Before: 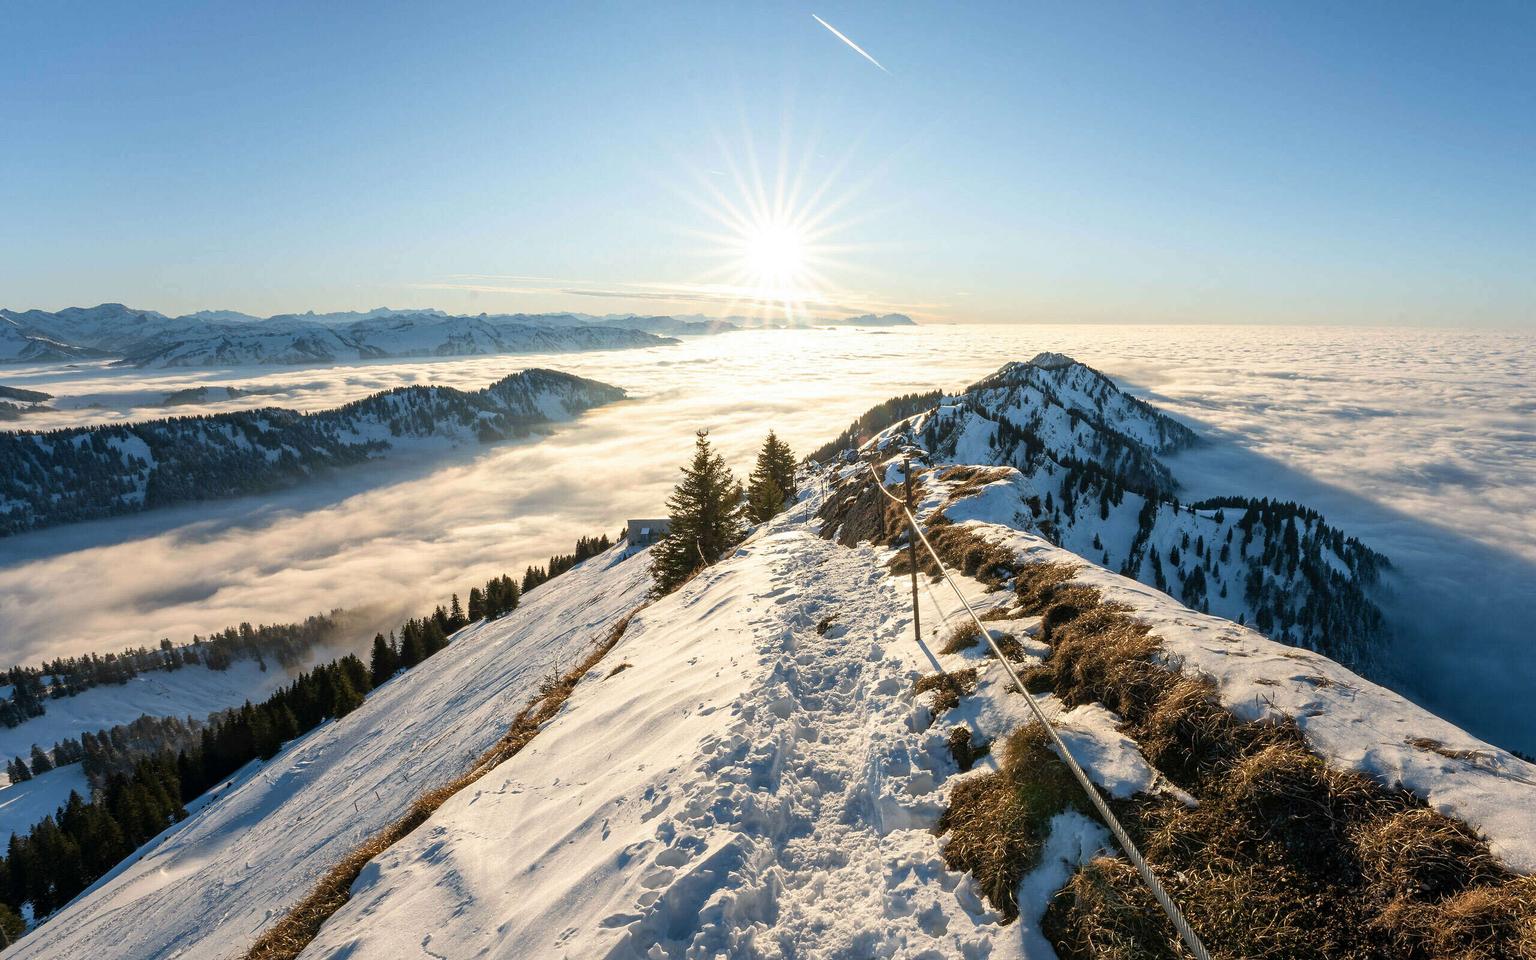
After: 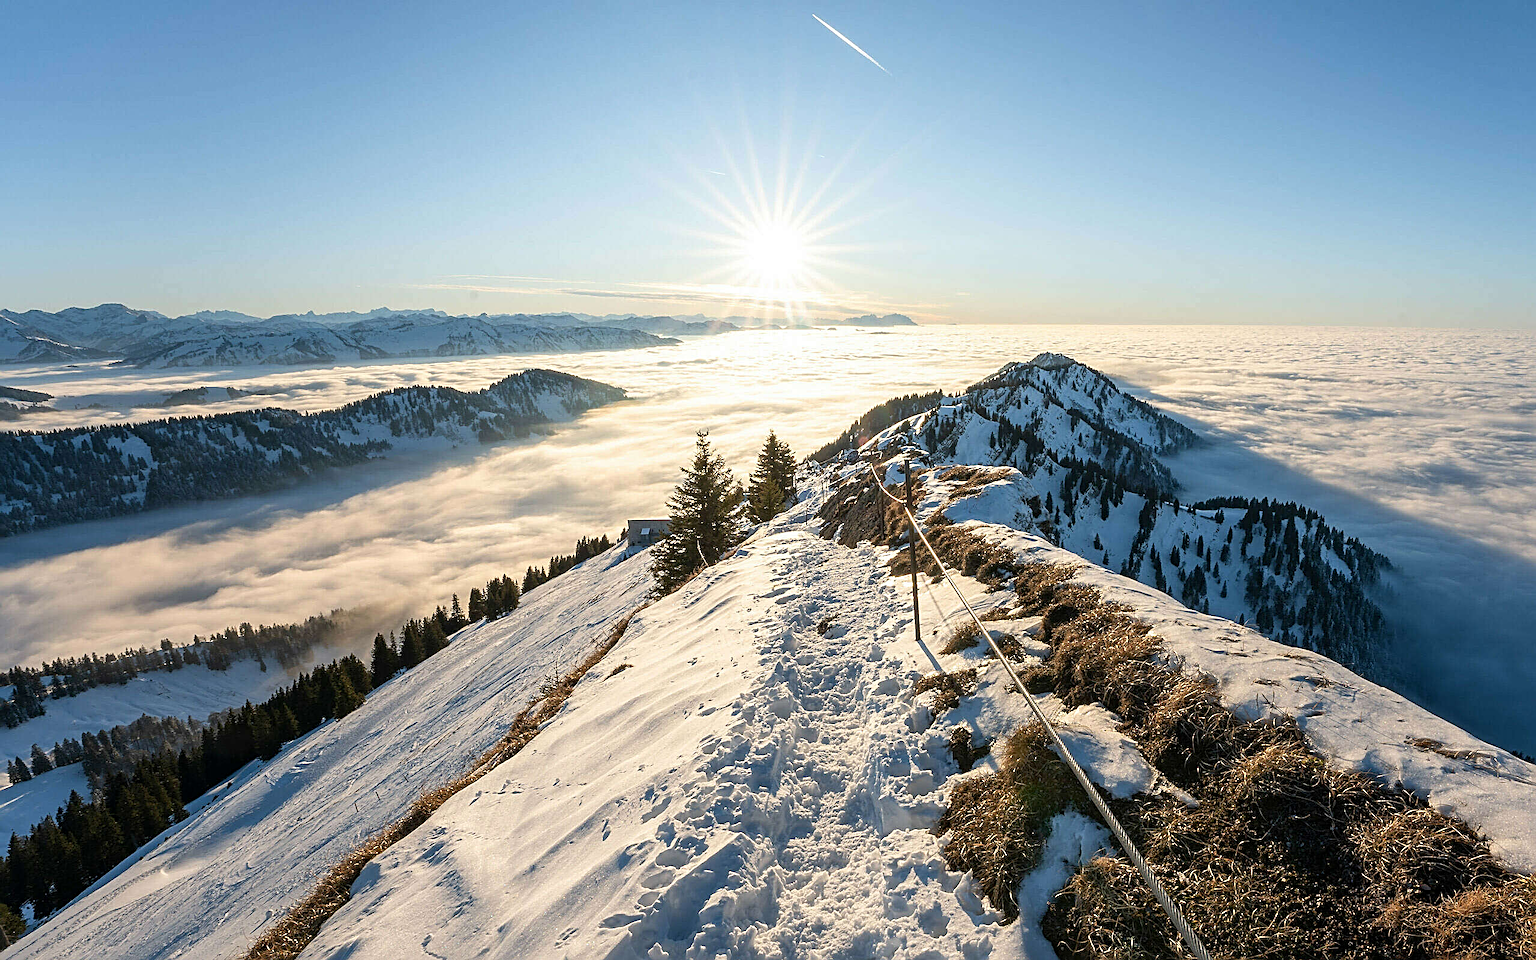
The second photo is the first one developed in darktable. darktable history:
sharpen: radius 2.638, amount 0.67
